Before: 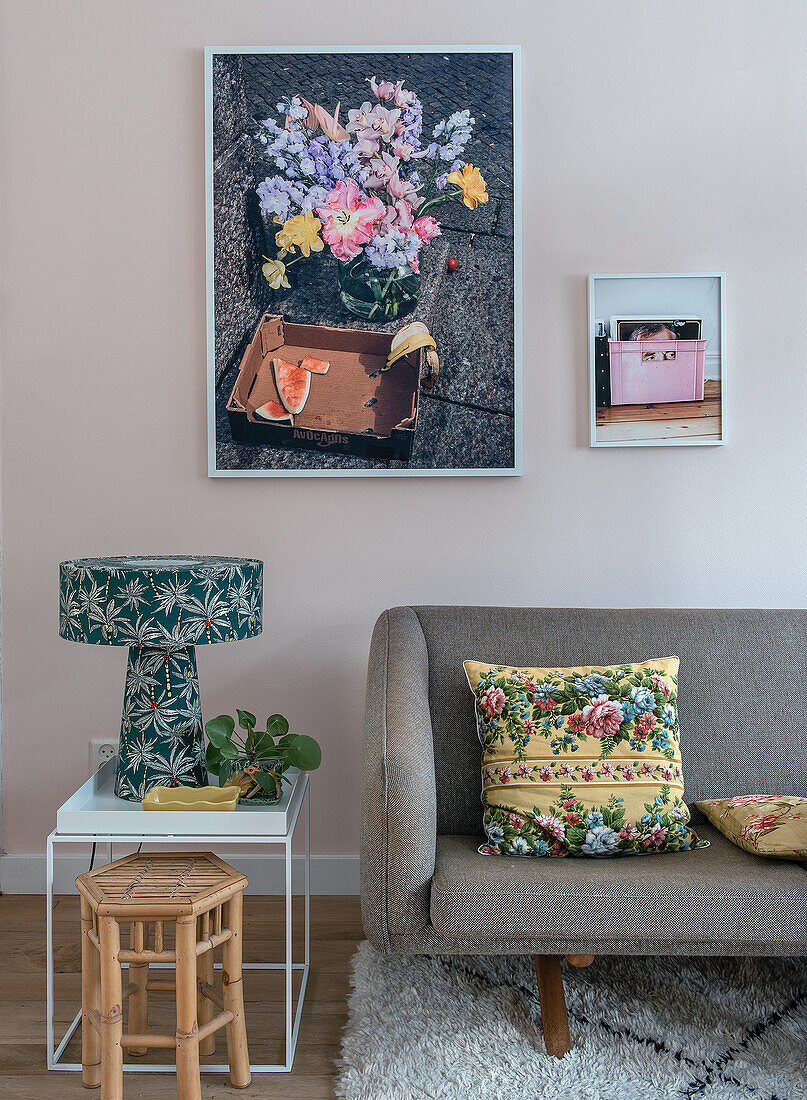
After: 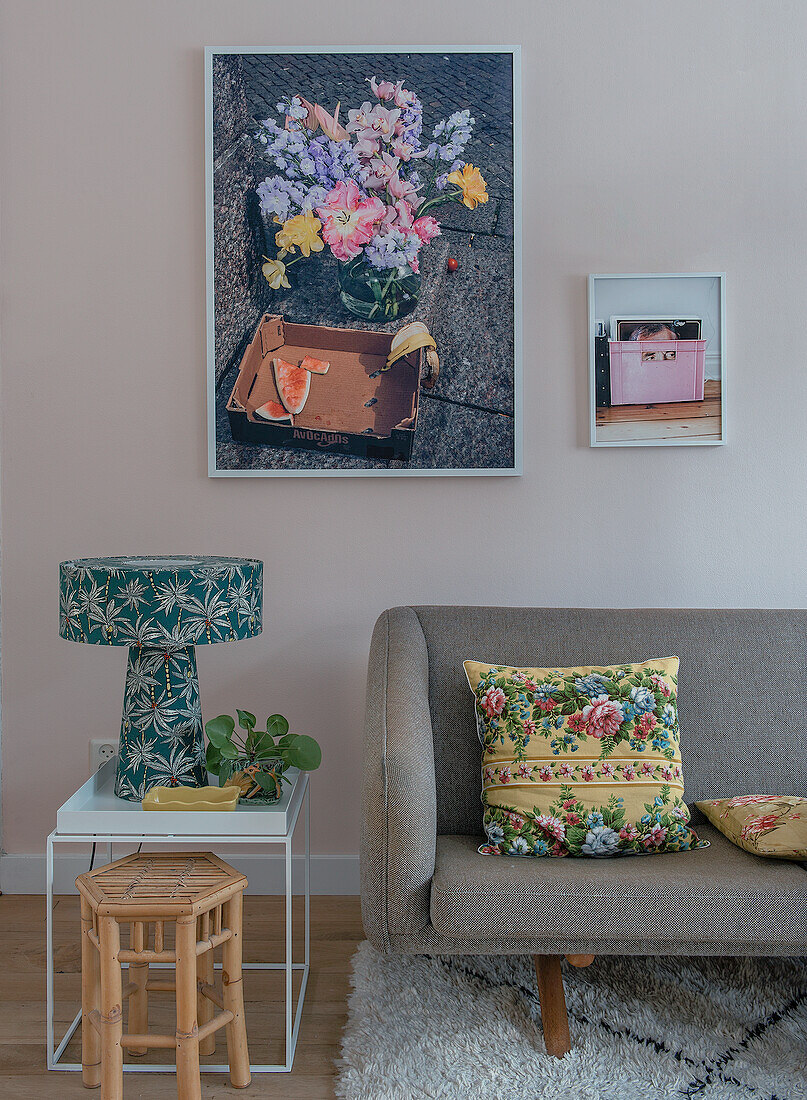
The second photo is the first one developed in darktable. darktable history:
tone equalizer: -8 EV 0.255 EV, -7 EV 0.436 EV, -6 EV 0.43 EV, -5 EV 0.278 EV, -3 EV -0.266 EV, -2 EV -0.444 EV, -1 EV -0.418 EV, +0 EV -0.262 EV, edges refinement/feathering 500, mask exposure compensation -1.57 EV, preserve details no
